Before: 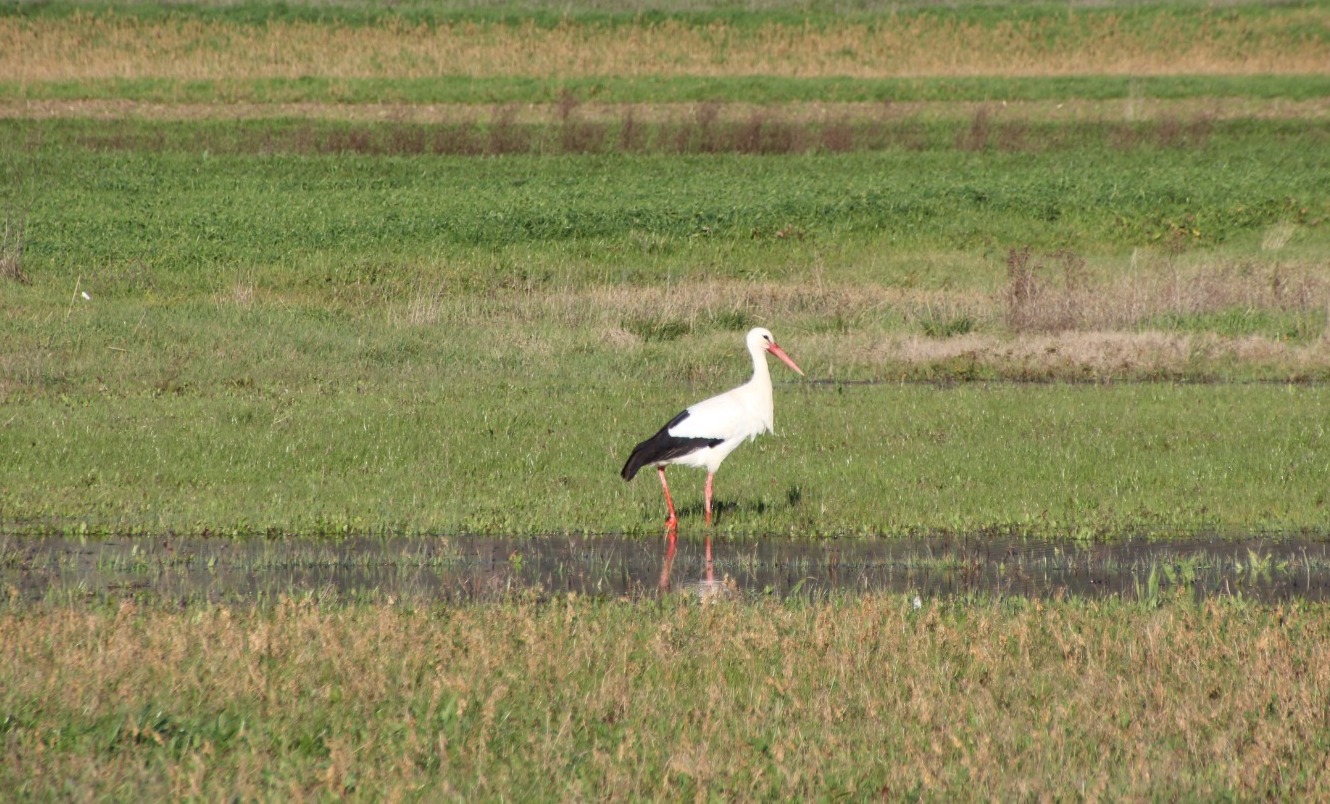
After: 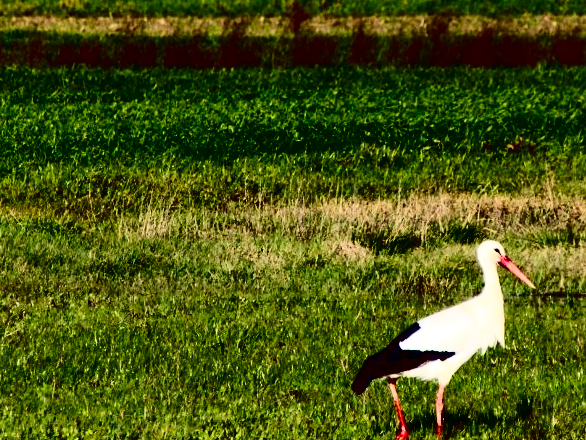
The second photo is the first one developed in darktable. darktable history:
contrast brightness saturation: contrast 0.77, brightness -1, saturation 1
crop: left 20.248%, top 10.86%, right 35.675%, bottom 34.321%
